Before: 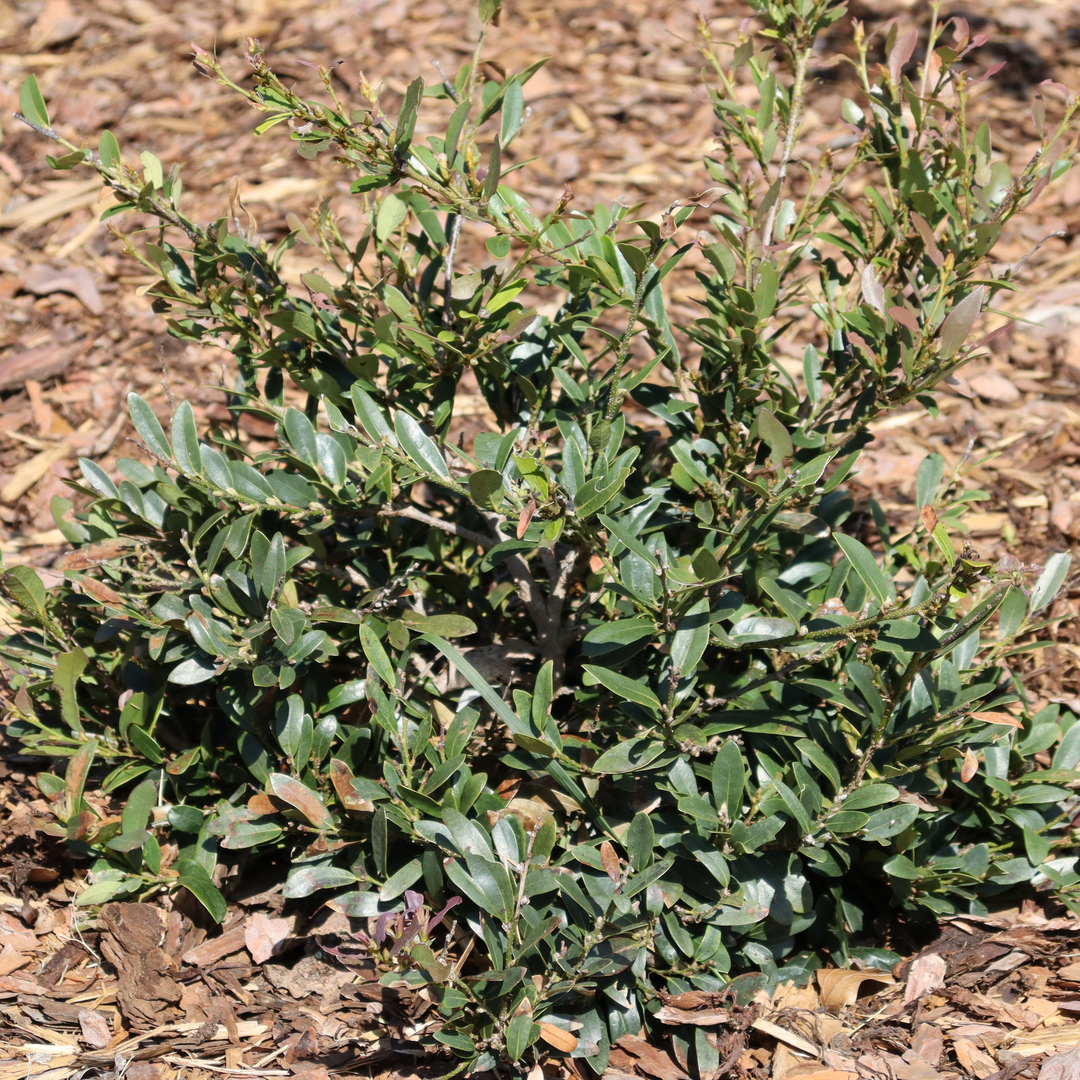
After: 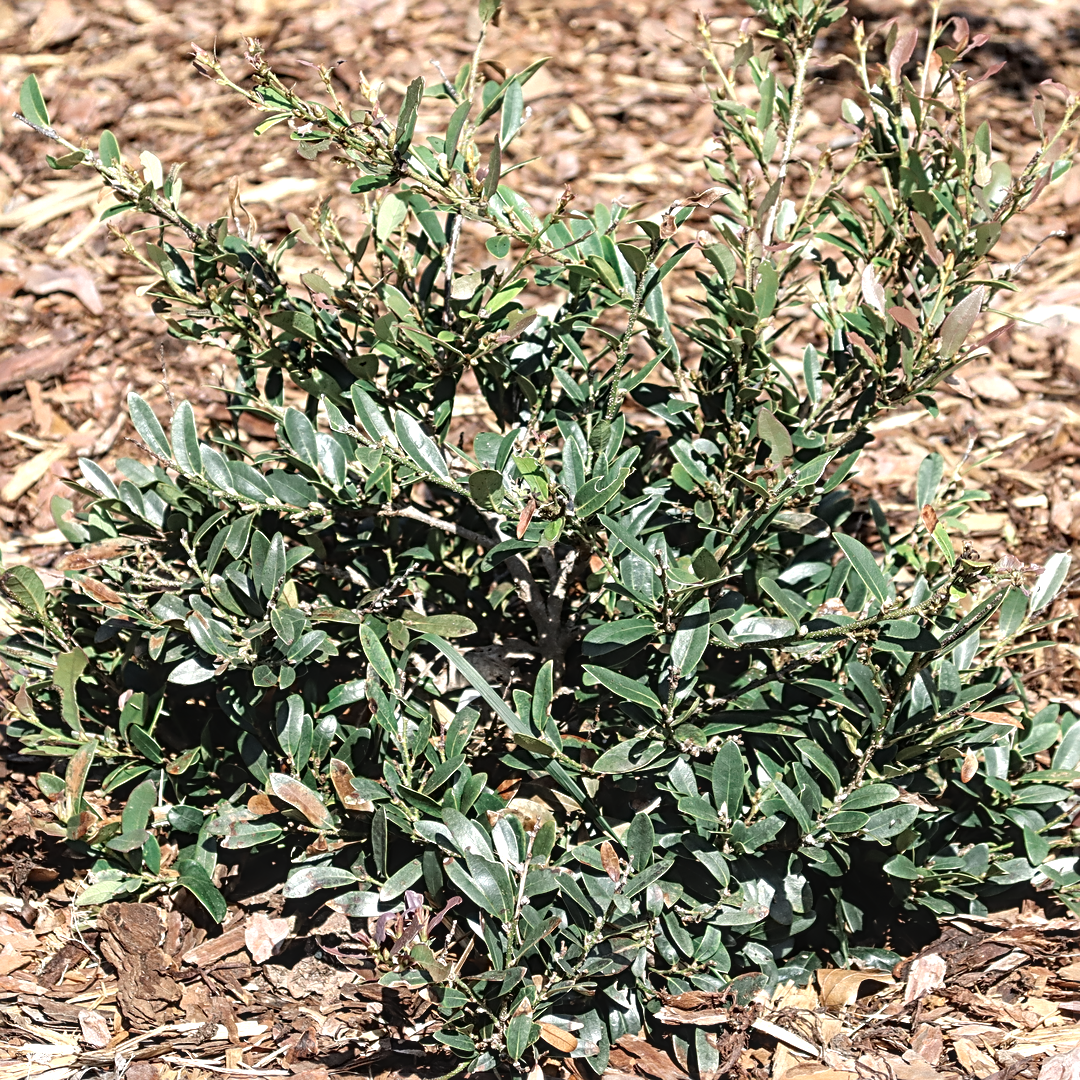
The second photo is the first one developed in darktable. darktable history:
sharpen: radius 2.547, amount 0.635
tone equalizer: -8 EV -0.736 EV, -7 EV -0.677 EV, -6 EV -0.574 EV, -5 EV -0.396 EV, -3 EV 0.397 EV, -2 EV 0.6 EV, -1 EV 0.694 EV, +0 EV 0.769 EV, mask exposure compensation -0.501 EV
local contrast: on, module defaults
contrast brightness saturation: contrast 0.029, brightness -0.034
color zones: curves: ch0 [(0, 0.5) (0.125, 0.4) (0.25, 0.5) (0.375, 0.4) (0.5, 0.4) (0.625, 0.35) (0.75, 0.35) (0.875, 0.5)]; ch1 [(0, 0.35) (0.125, 0.45) (0.25, 0.35) (0.375, 0.35) (0.5, 0.35) (0.625, 0.35) (0.75, 0.45) (0.875, 0.35)]; ch2 [(0, 0.6) (0.125, 0.5) (0.25, 0.5) (0.375, 0.6) (0.5, 0.6) (0.625, 0.5) (0.75, 0.5) (0.875, 0.5)]
